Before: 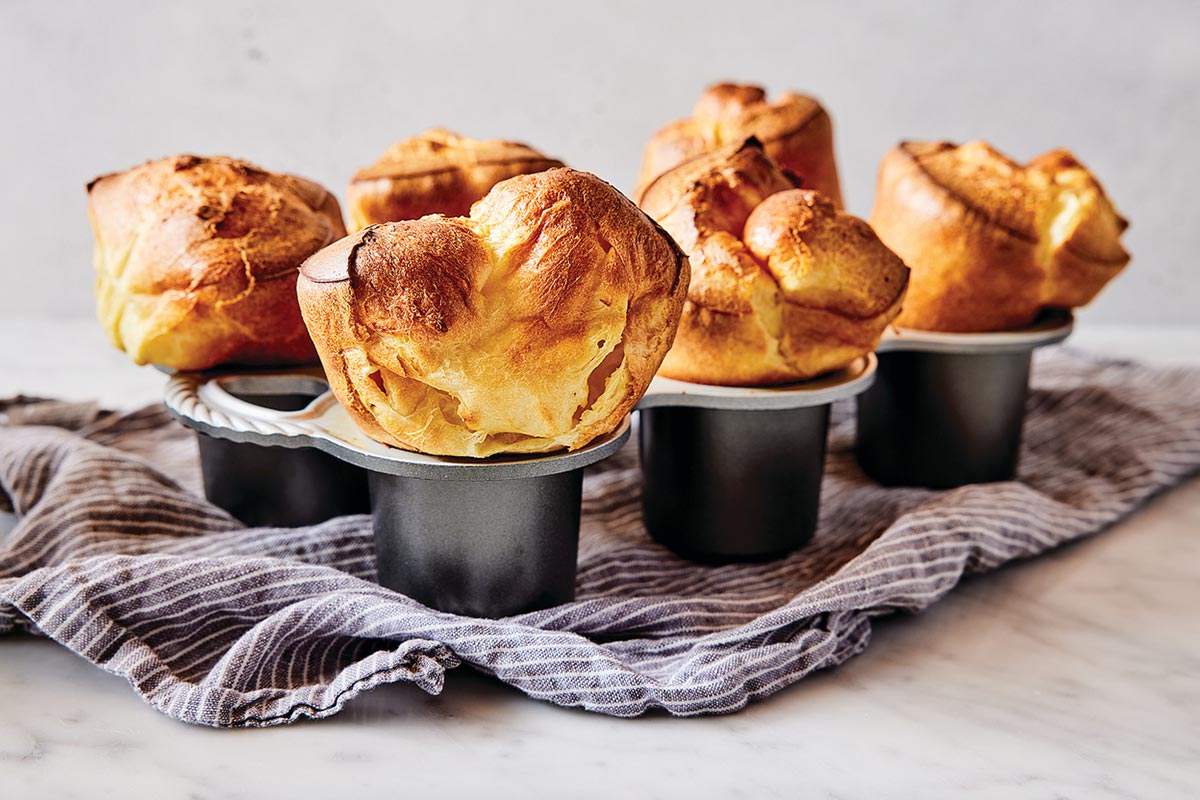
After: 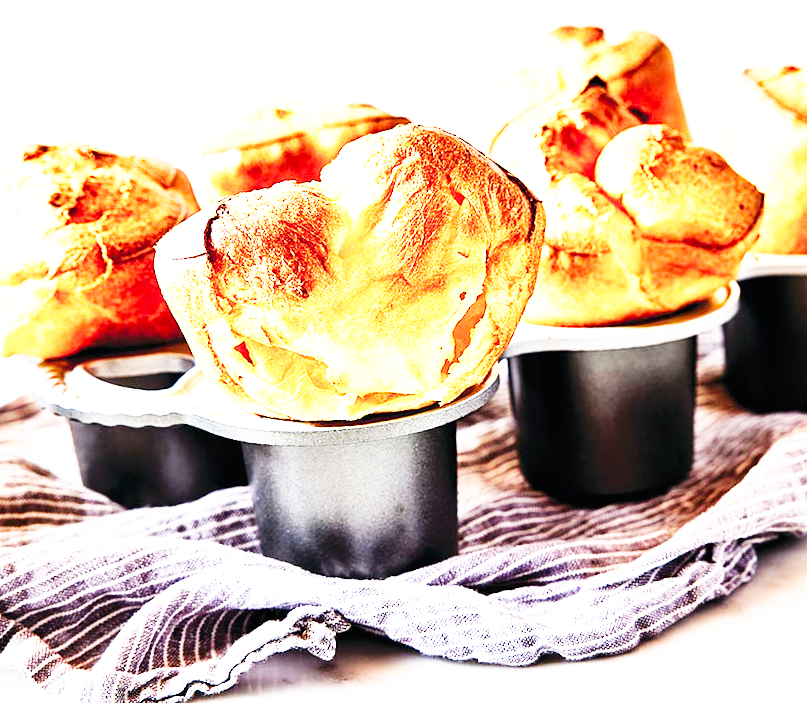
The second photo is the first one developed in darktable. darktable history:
crop and rotate: left 9.061%, right 20.142%
base curve: curves: ch0 [(0, 0) (0.007, 0.004) (0.027, 0.03) (0.046, 0.07) (0.207, 0.54) (0.442, 0.872) (0.673, 0.972) (1, 1)], preserve colors none
rotate and perspective: rotation -5°, crop left 0.05, crop right 0.952, crop top 0.11, crop bottom 0.89
exposure: black level correction 0, exposure 1.1 EV, compensate highlight preservation false
